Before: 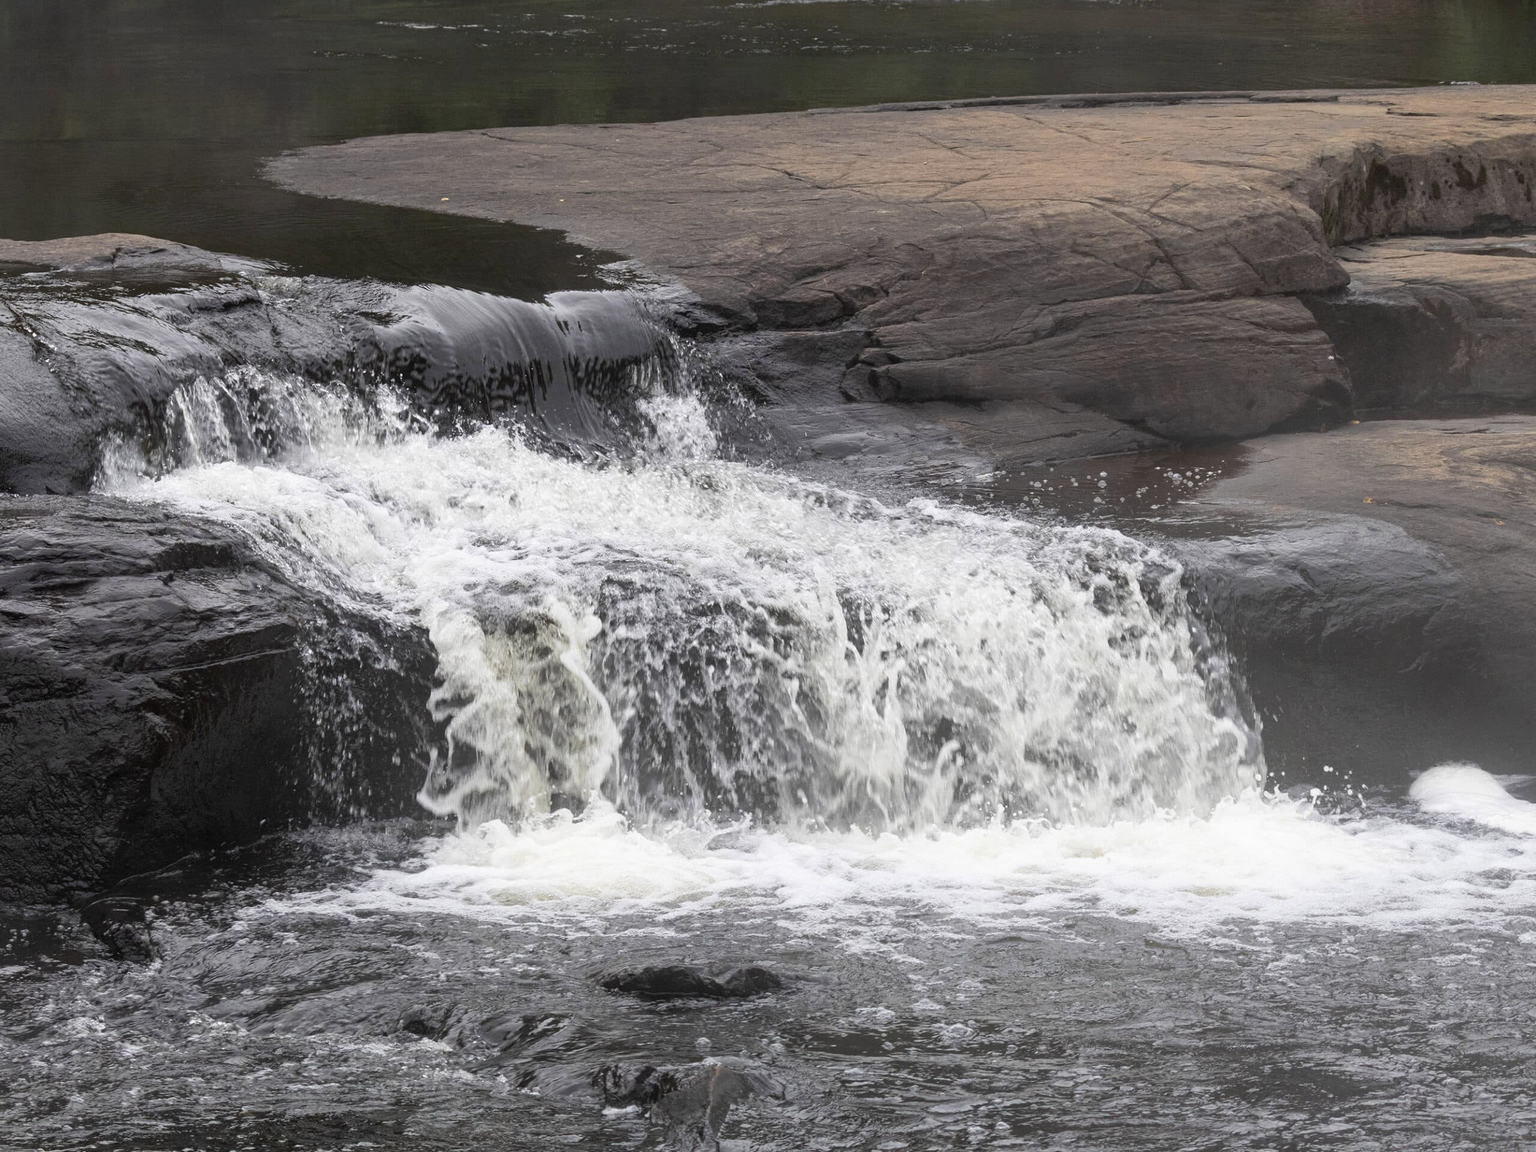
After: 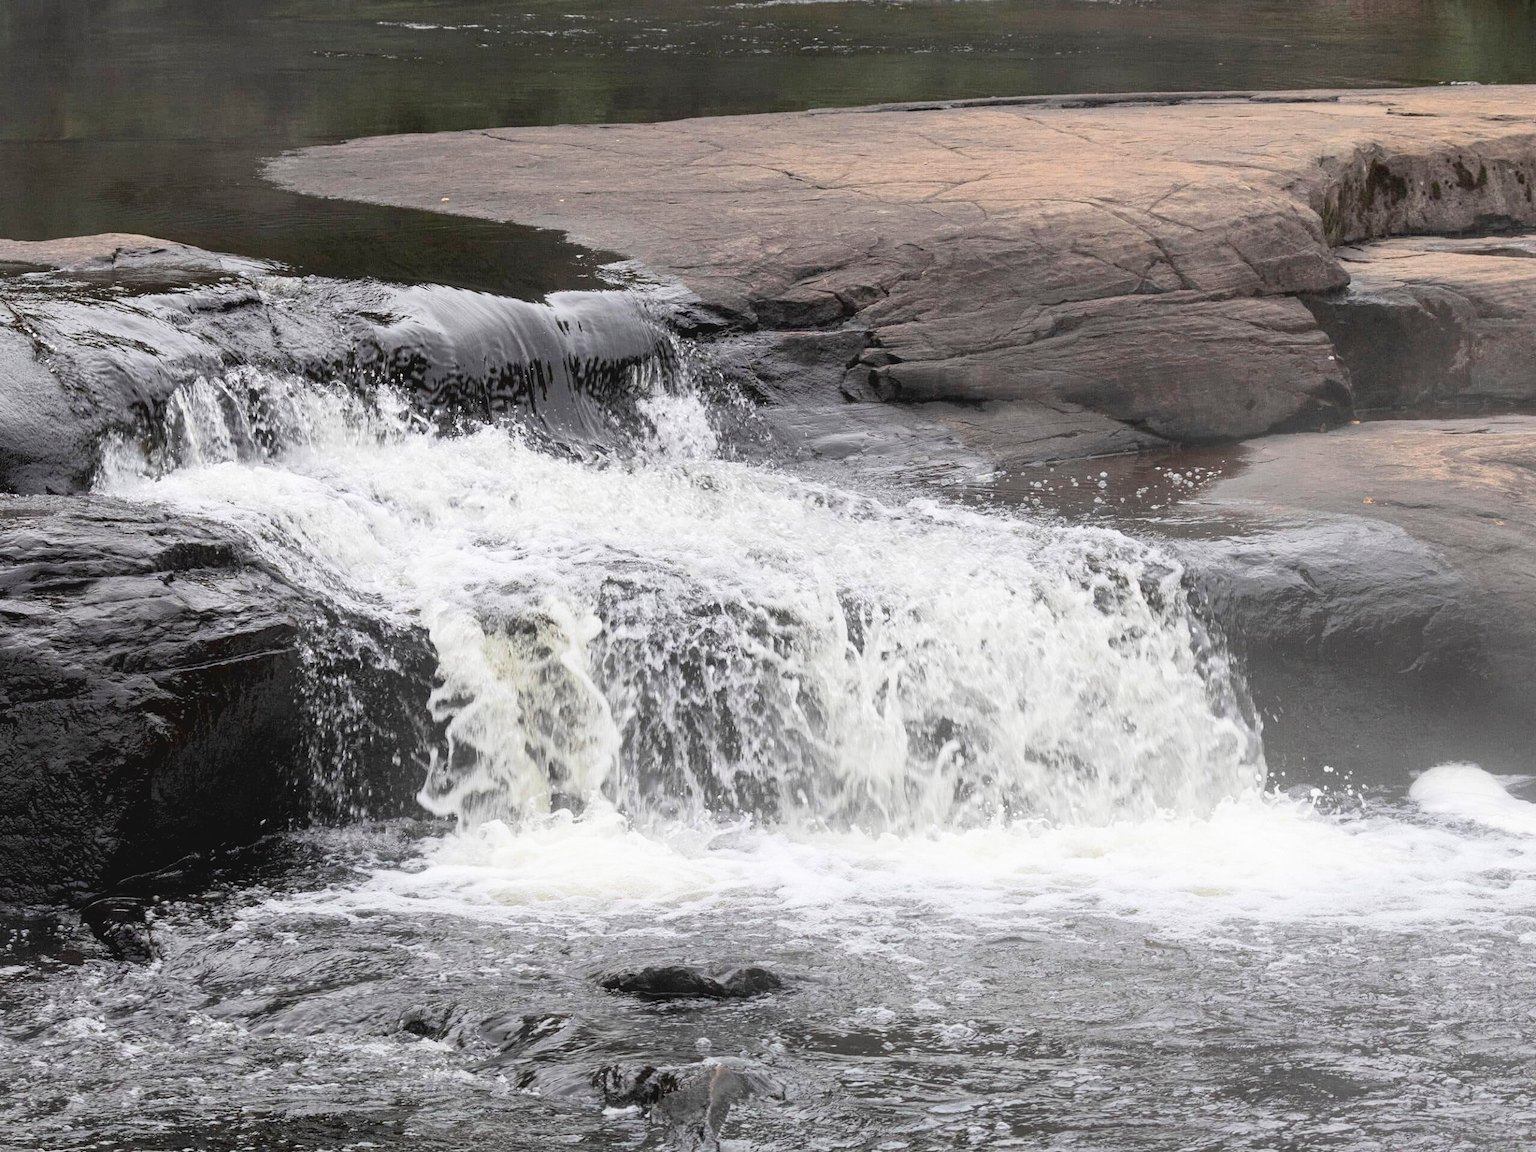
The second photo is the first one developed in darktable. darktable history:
contrast brightness saturation: contrast 0.053, brightness 0.057, saturation 0.007
tone curve: curves: ch0 [(0, 0) (0.003, 0.059) (0.011, 0.059) (0.025, 0.057) (0.044, 0.055) (0.069, 0.057) (0.1, 0.083) (0.136, 0.128) (0.177, 0.185) (0.224, 0.242) (0.277, 0.308) (0.335, 0.383) (0.399, 0.468) (0.468, 0.547) (0.543, 0.632) (0.623, 0.71) (0.709, 0.801) (0.801, 0.859) (0.898, 0.922) (1, 1)], color space Lab, independent channels, preserve colors none
